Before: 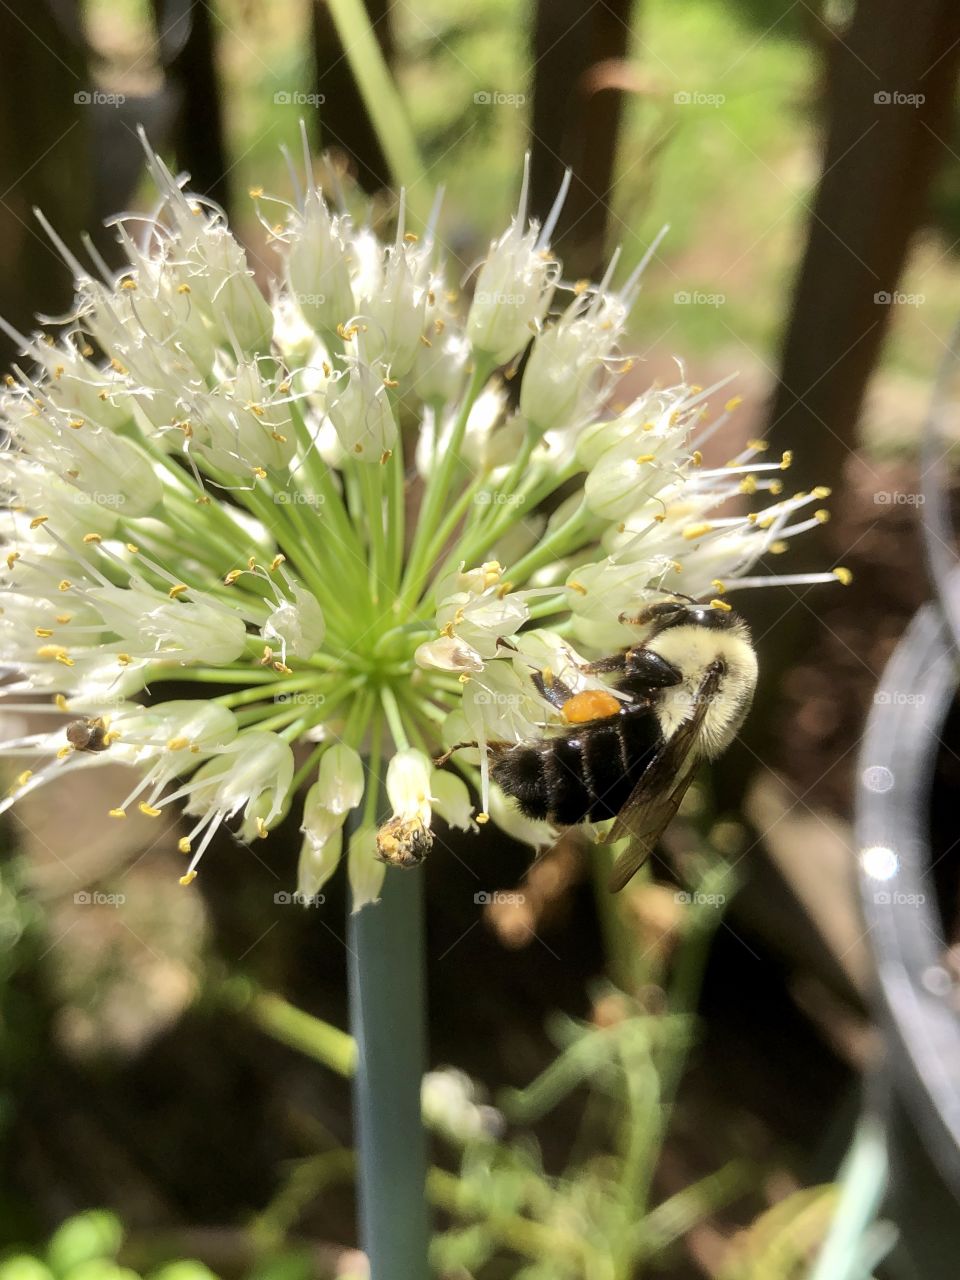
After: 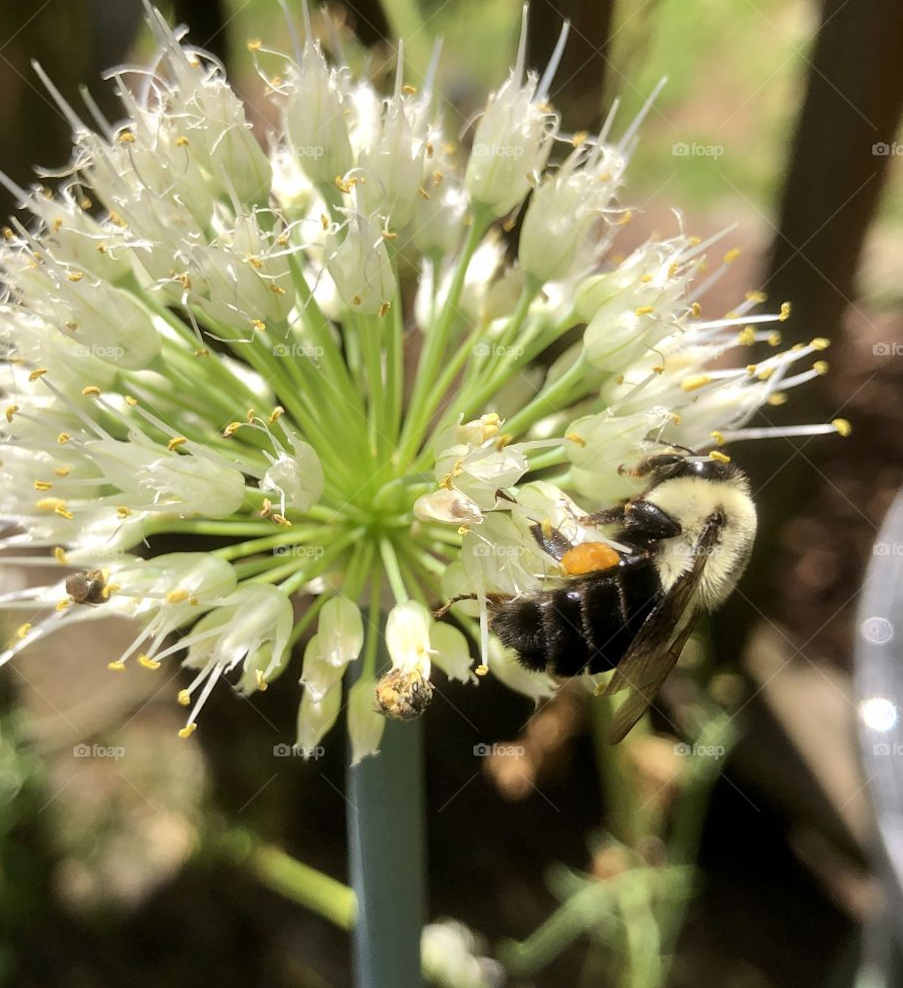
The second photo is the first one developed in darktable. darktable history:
exposure: compensate highlight preservation false
crop and rotate: angle 0.105°, top 11.5%, right 5.679%, bottom 11.111%
